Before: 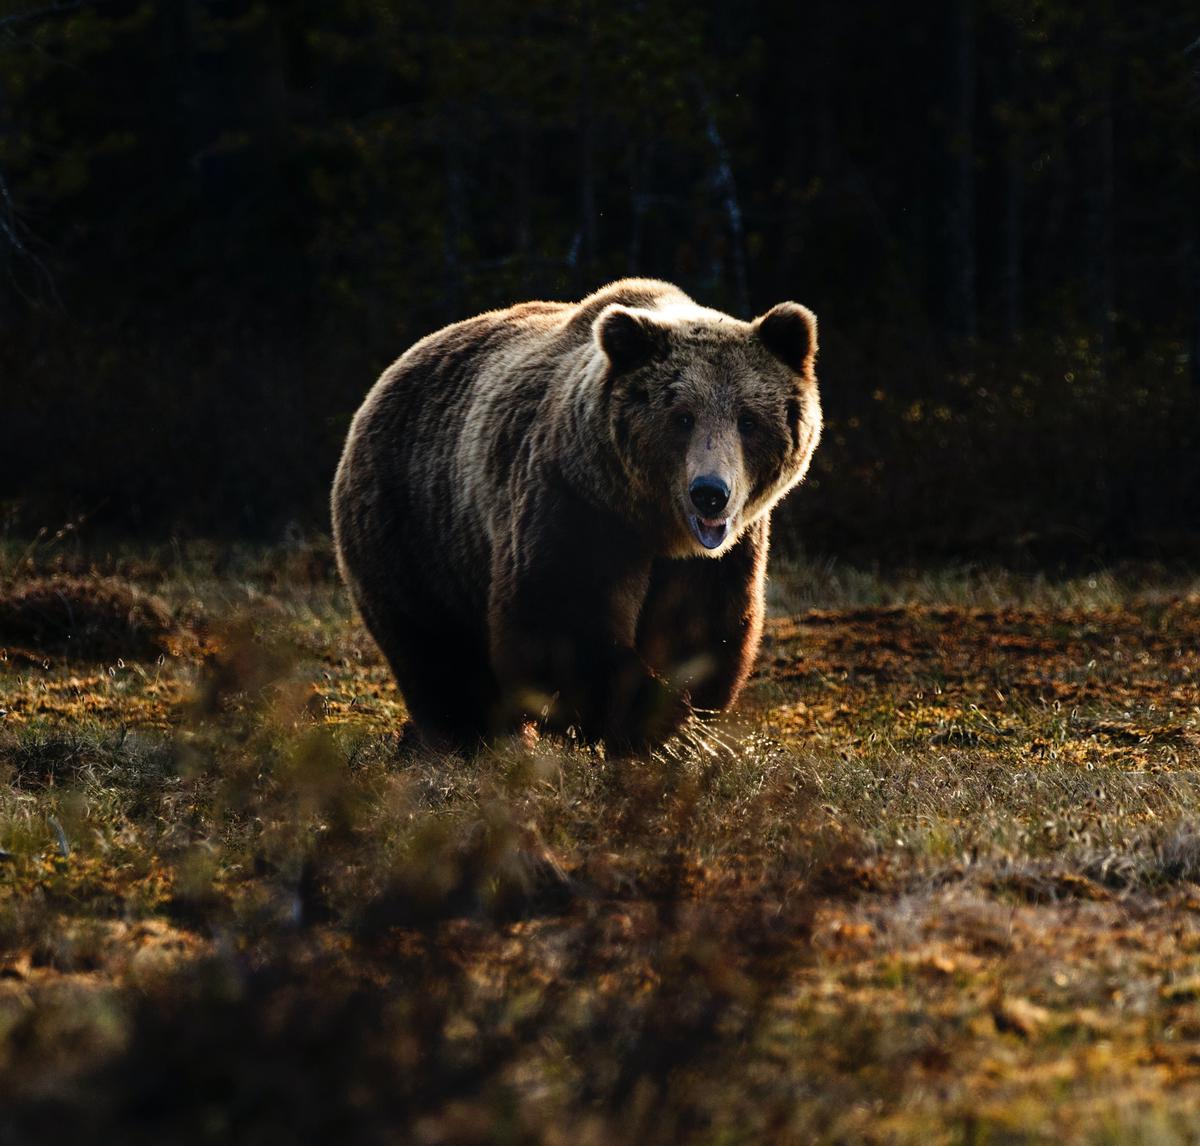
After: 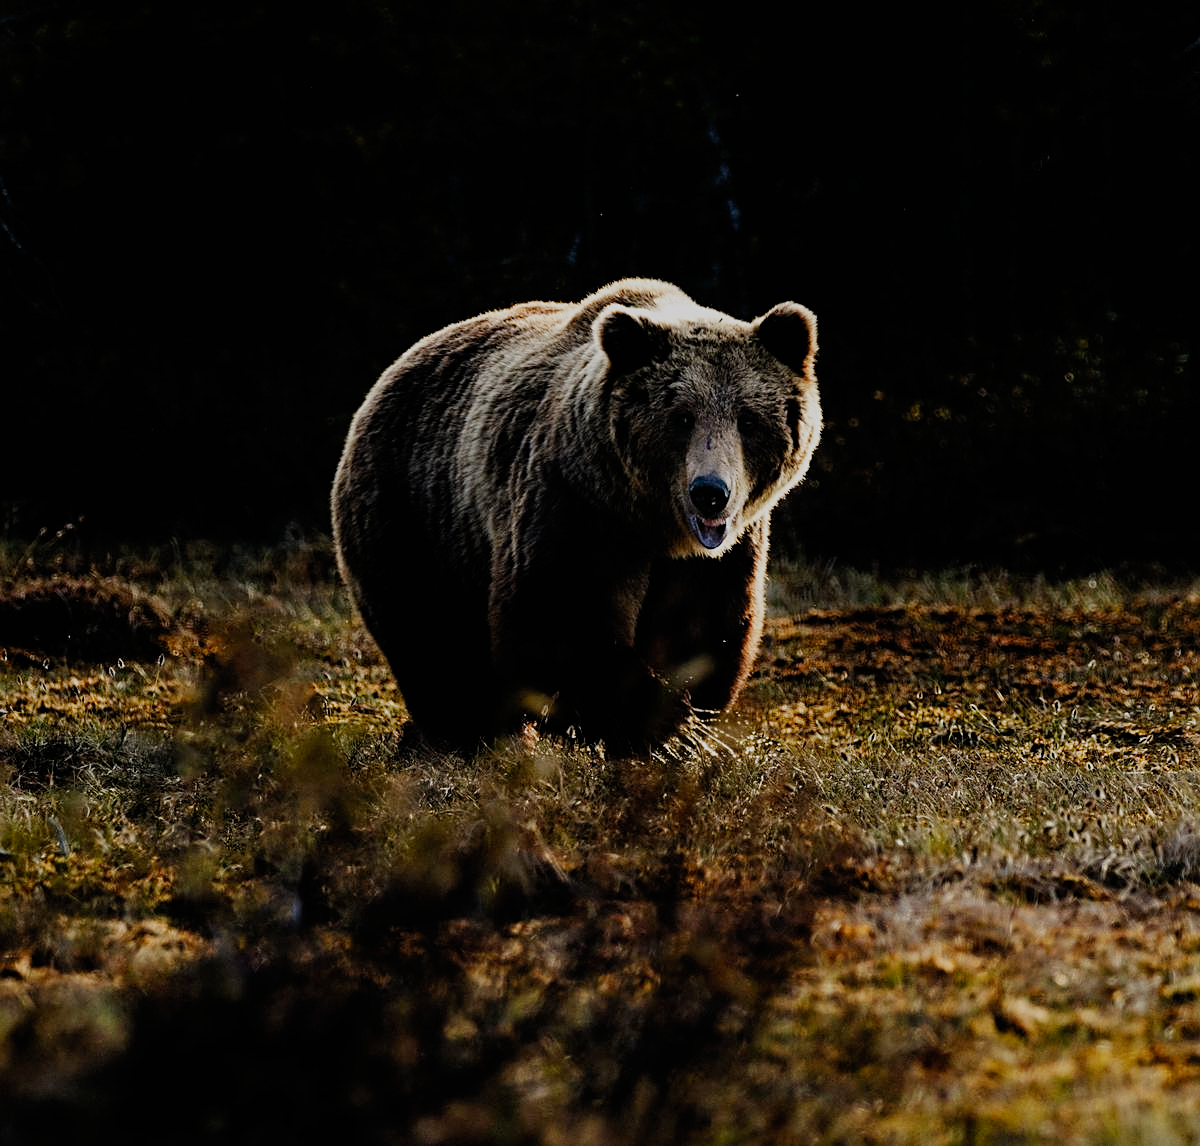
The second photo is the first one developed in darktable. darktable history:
filmic rgb: black relative exposure -7.08 EV, white relative exposure 5.37 EV, hardness 3.03, preserve chrominance no, color science v3 (2019), use custom middle-gray values true
sharpen: on, module defaults
